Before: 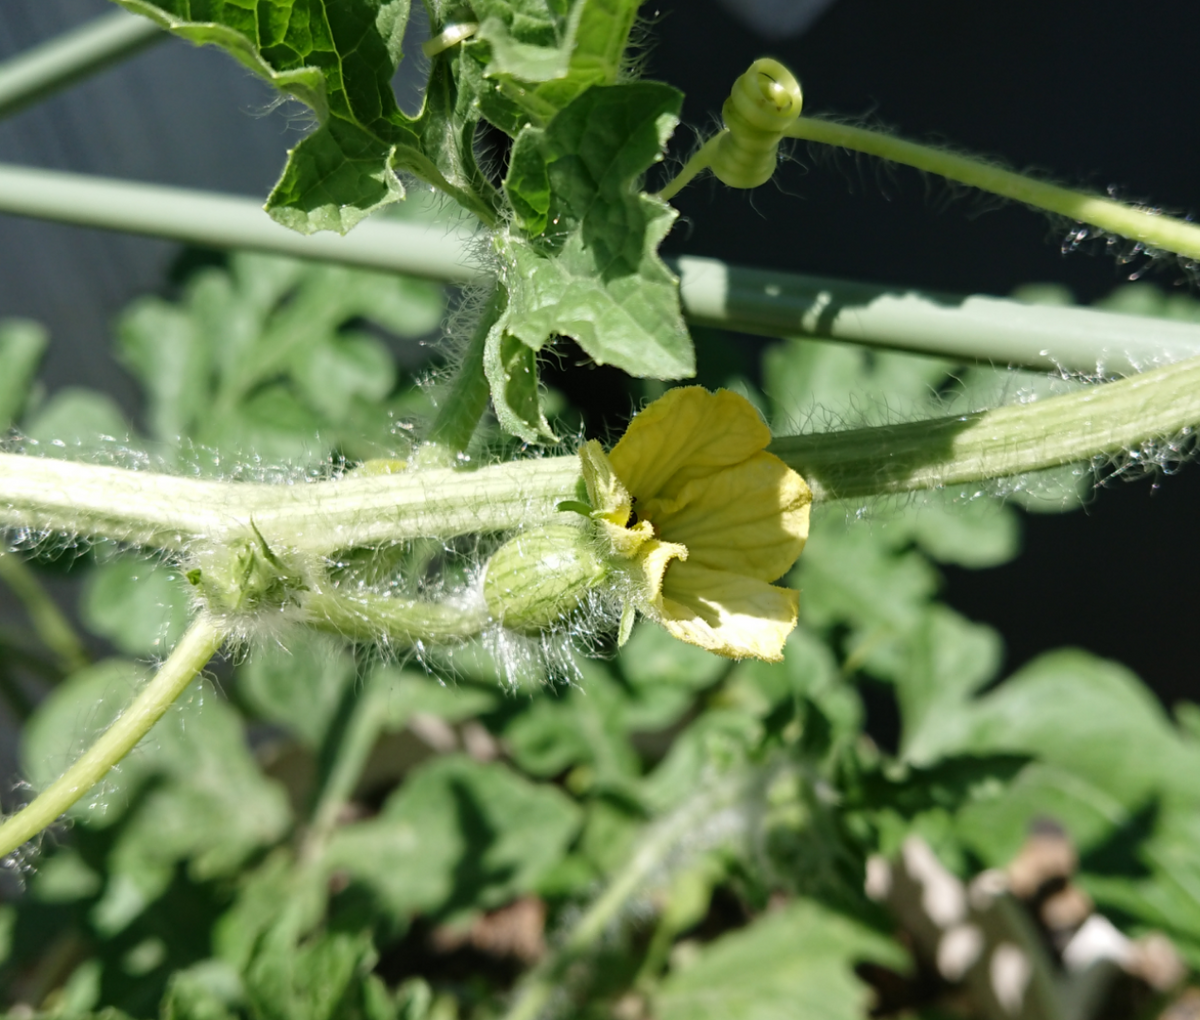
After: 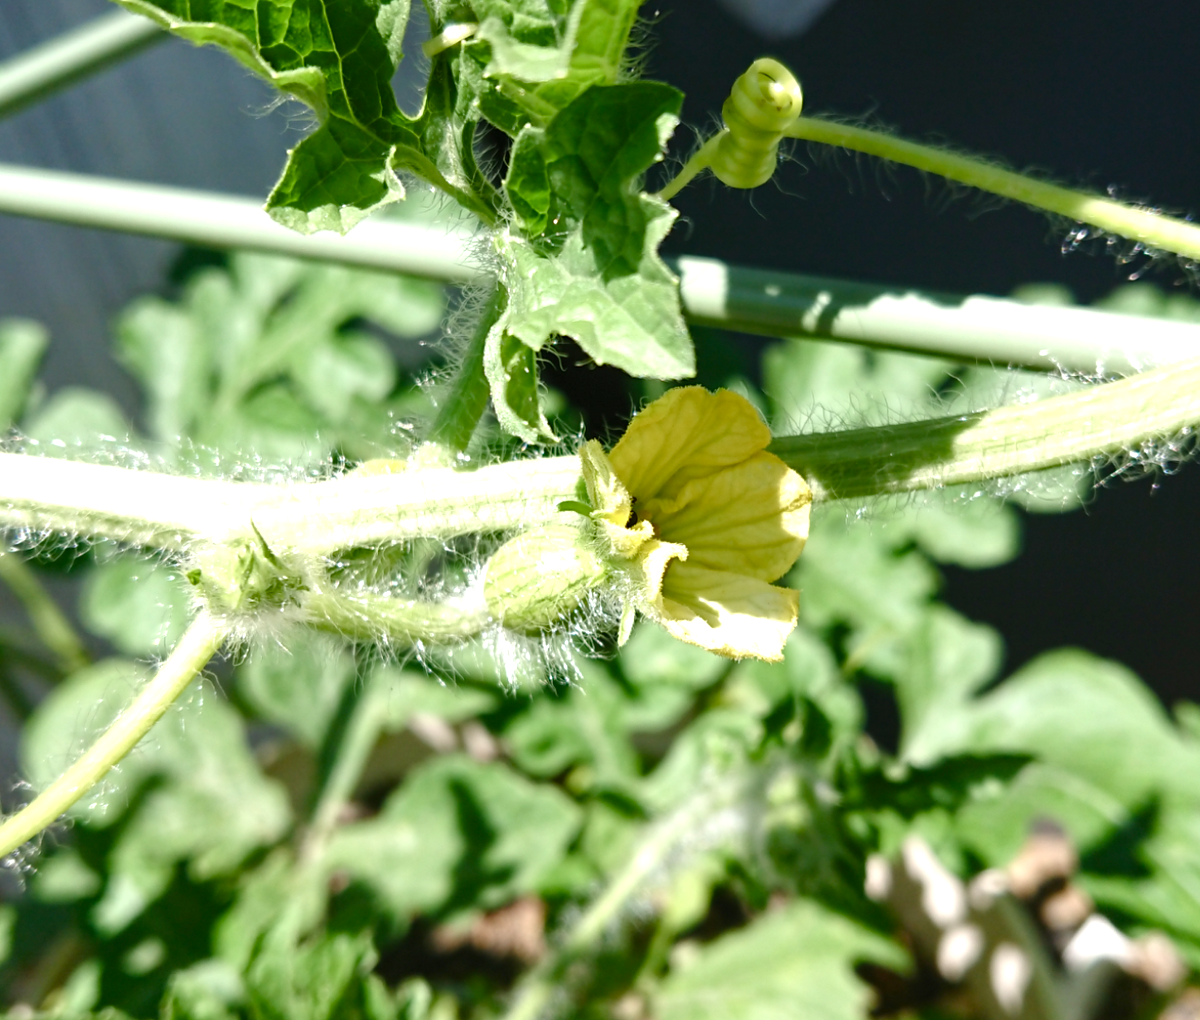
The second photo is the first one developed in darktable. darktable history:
exposure: black level correction 0, exposure 0.701 EV, compensate highlight preservation false
color balance rgb: linear chroma grading › global chroma 14.77%, perceptual saturation grading › global saturation 0.135%, perceptual saturation grading › highlights -24.933%, perceptual saturation grading › shadows 29.875%
